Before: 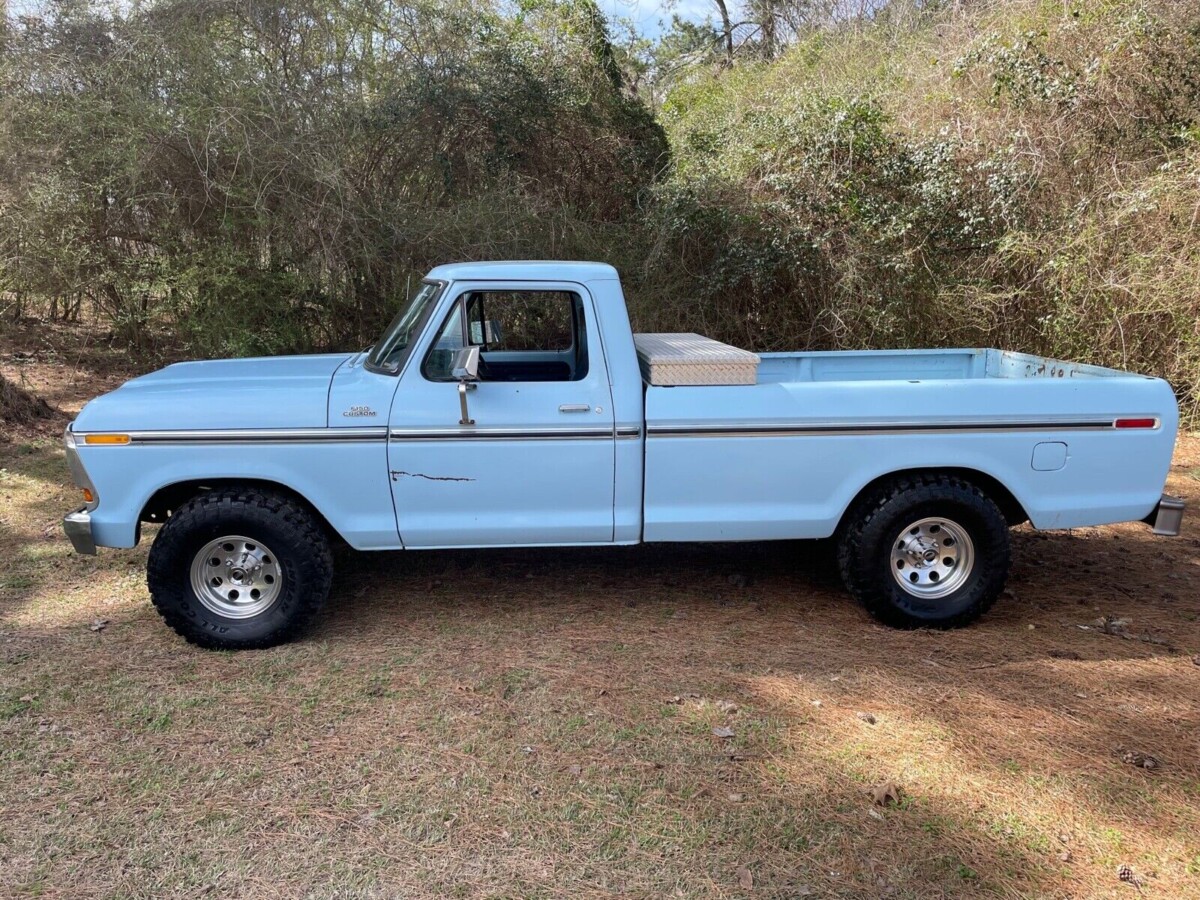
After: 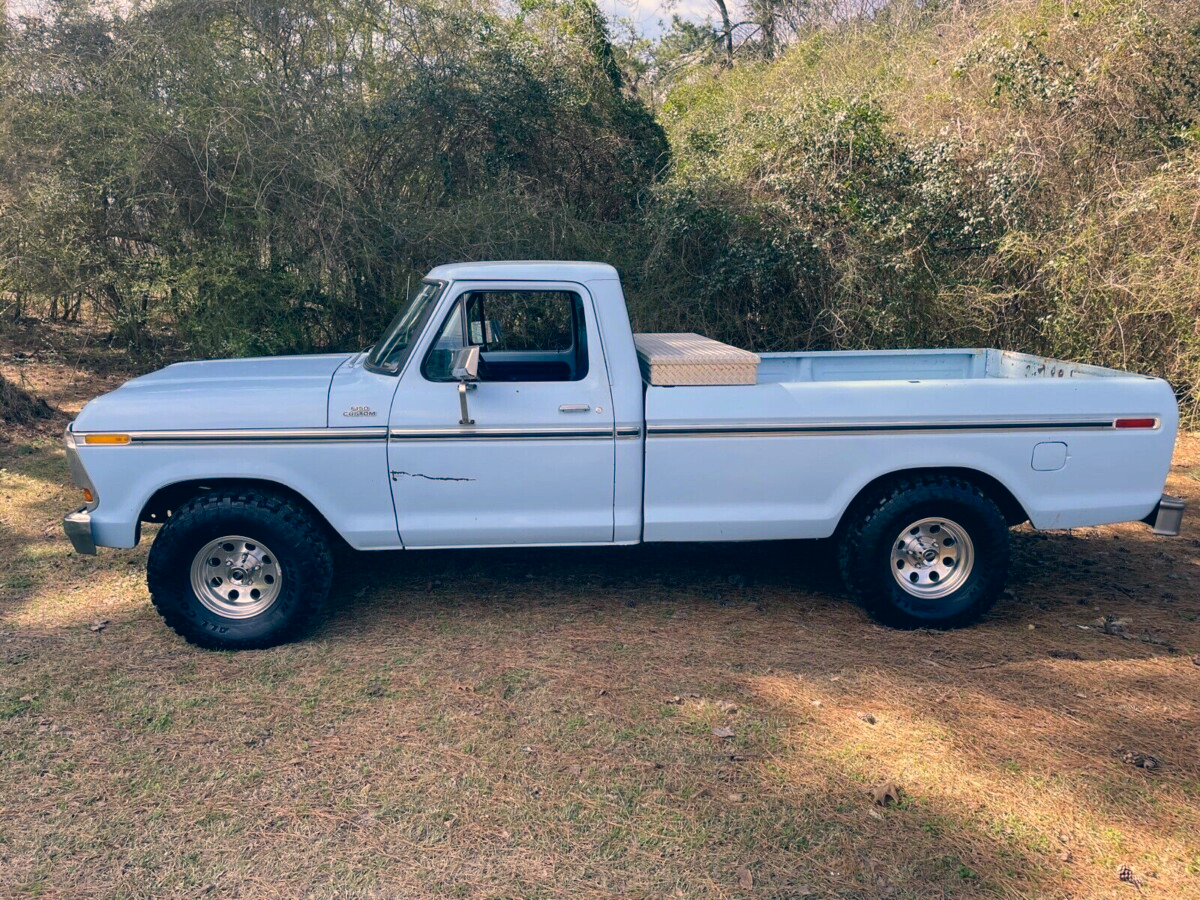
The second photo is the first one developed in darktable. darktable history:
color correction: highlights a* 10.32, highlights b* 14.12, shadows a* -10.21, shadows b* -15.11
